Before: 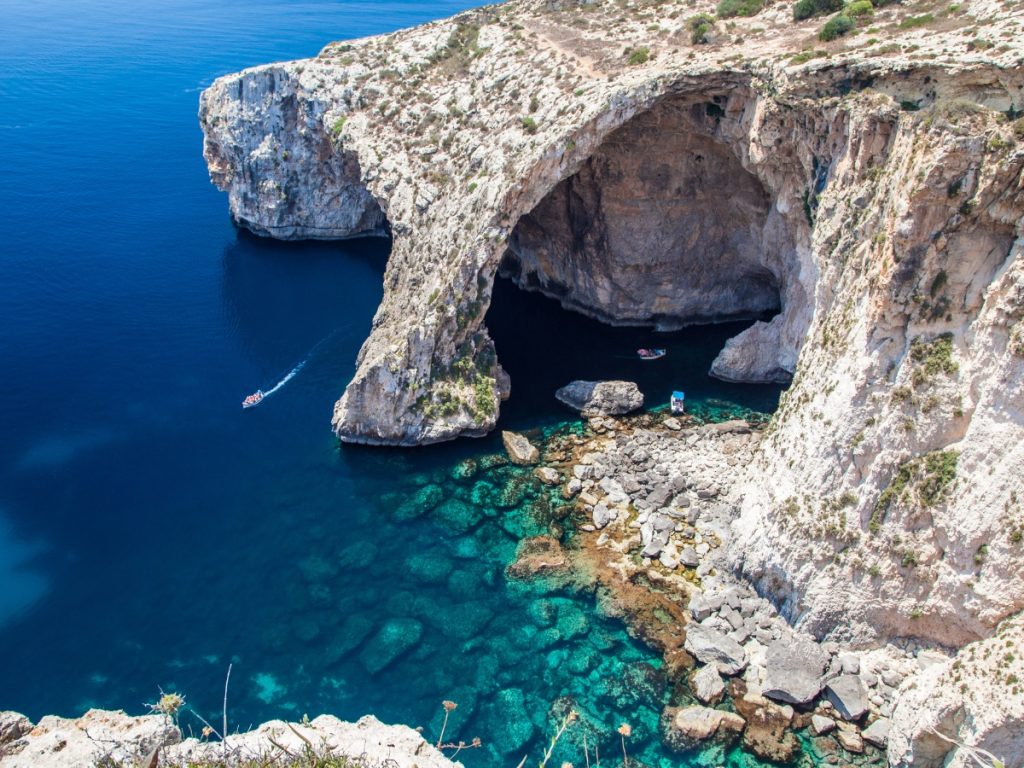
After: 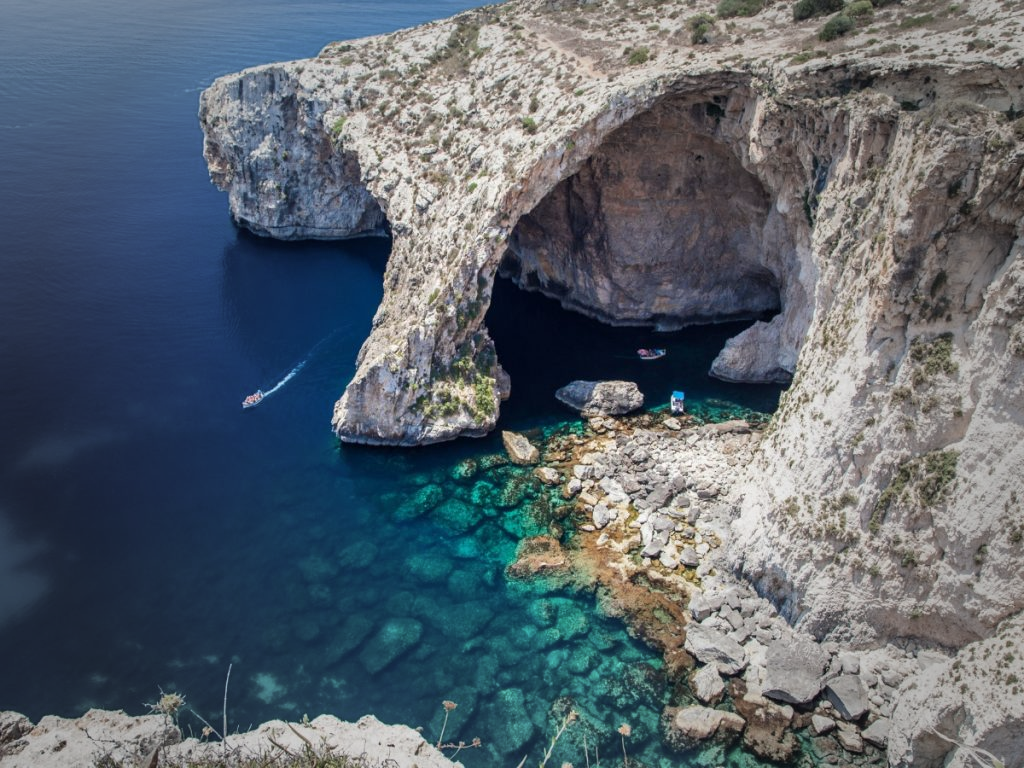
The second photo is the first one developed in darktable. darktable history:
vignetting: fall-off start 34.03%, fall-off radius 64.88%, width/height ratio 0.964
